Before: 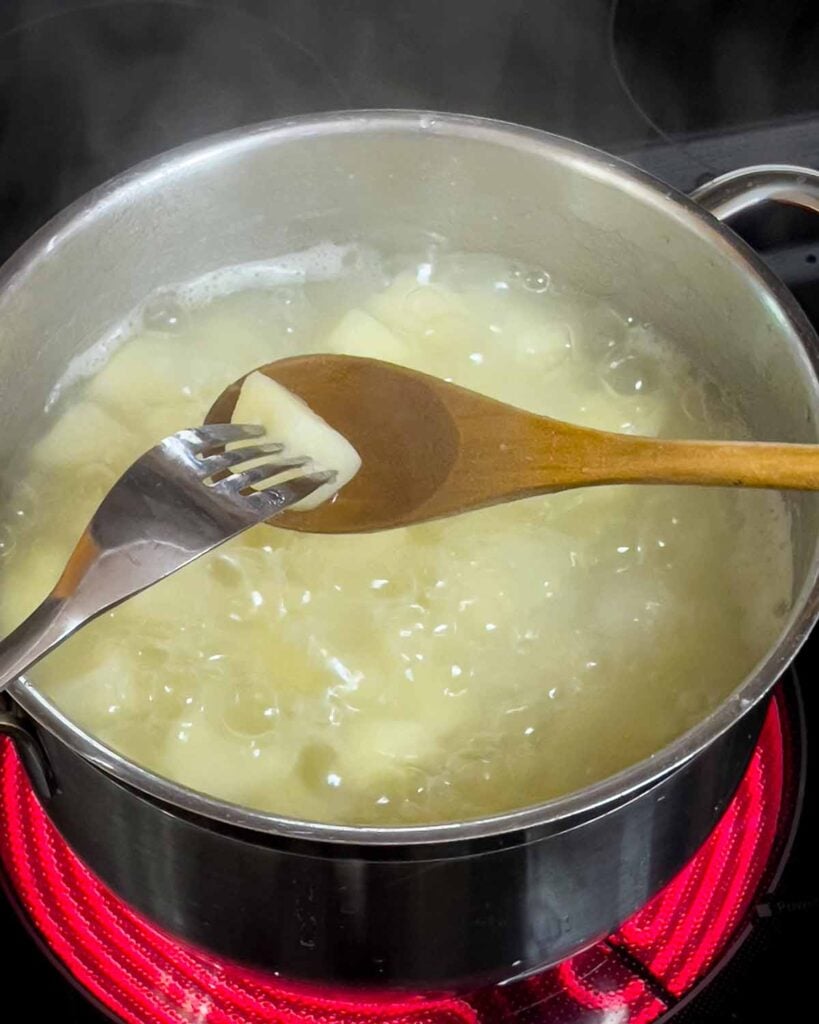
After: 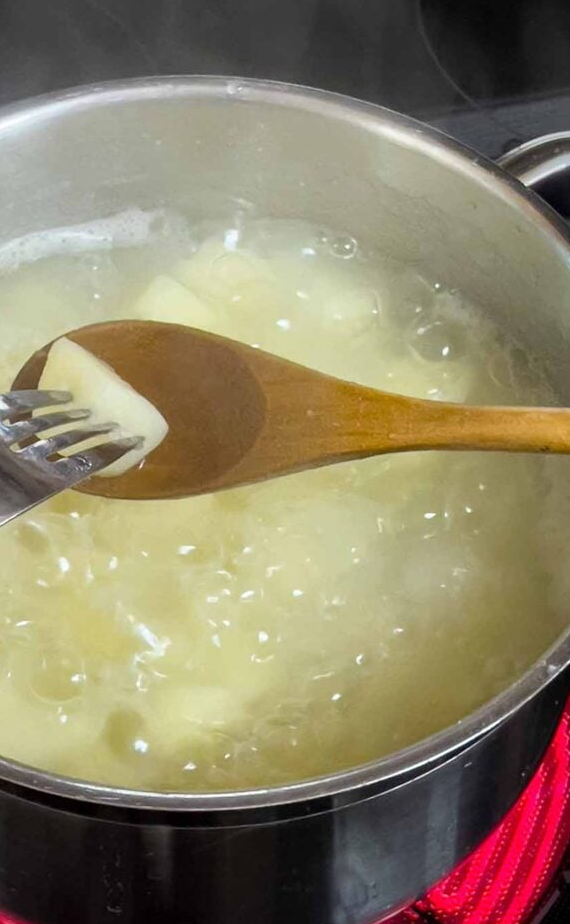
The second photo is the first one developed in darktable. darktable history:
crop and rotate: left 23.66%, top 3.373%, right 6.683%, bottom 6.308%
